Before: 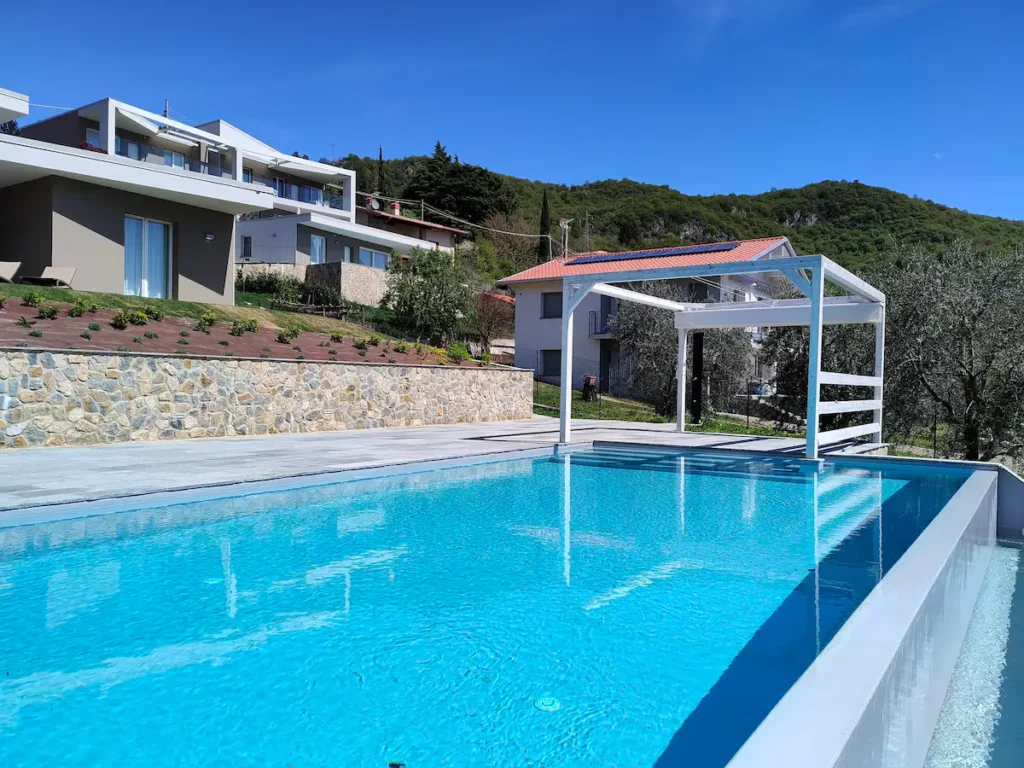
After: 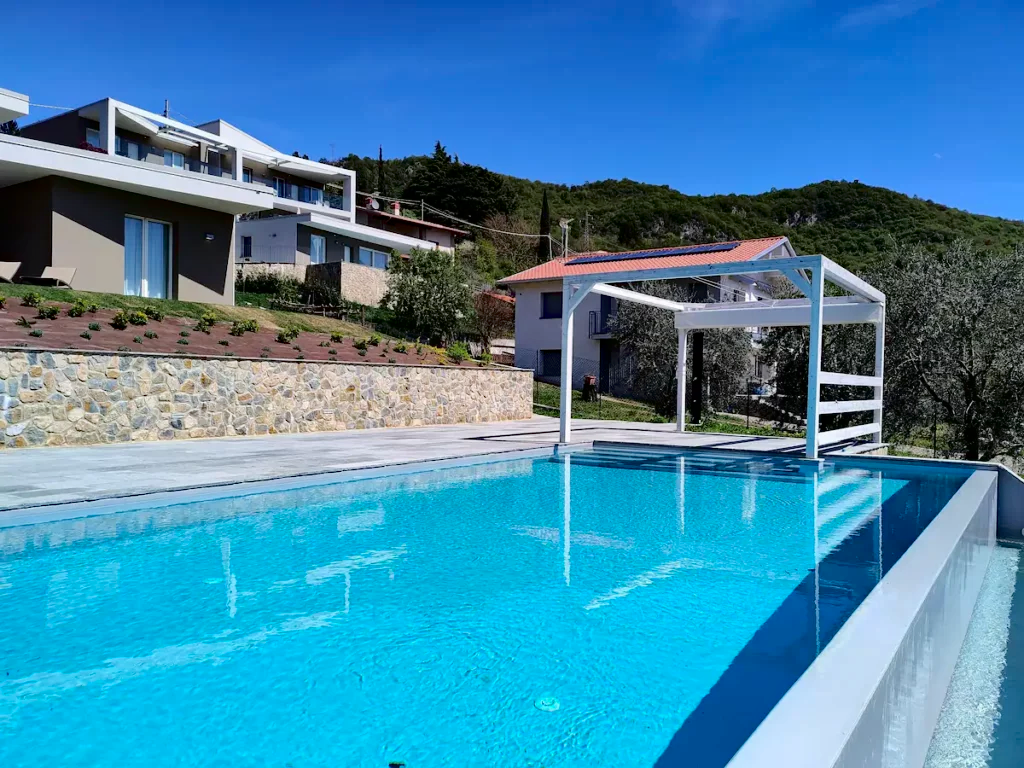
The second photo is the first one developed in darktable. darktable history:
base curve: curves: ch0 [(0, 0) (0.297, 0.298) (1, 1)], preserve colors none
fill light: exposure -2 EV, width 8.6
haze removal: compatibility mode true, adaptive false
